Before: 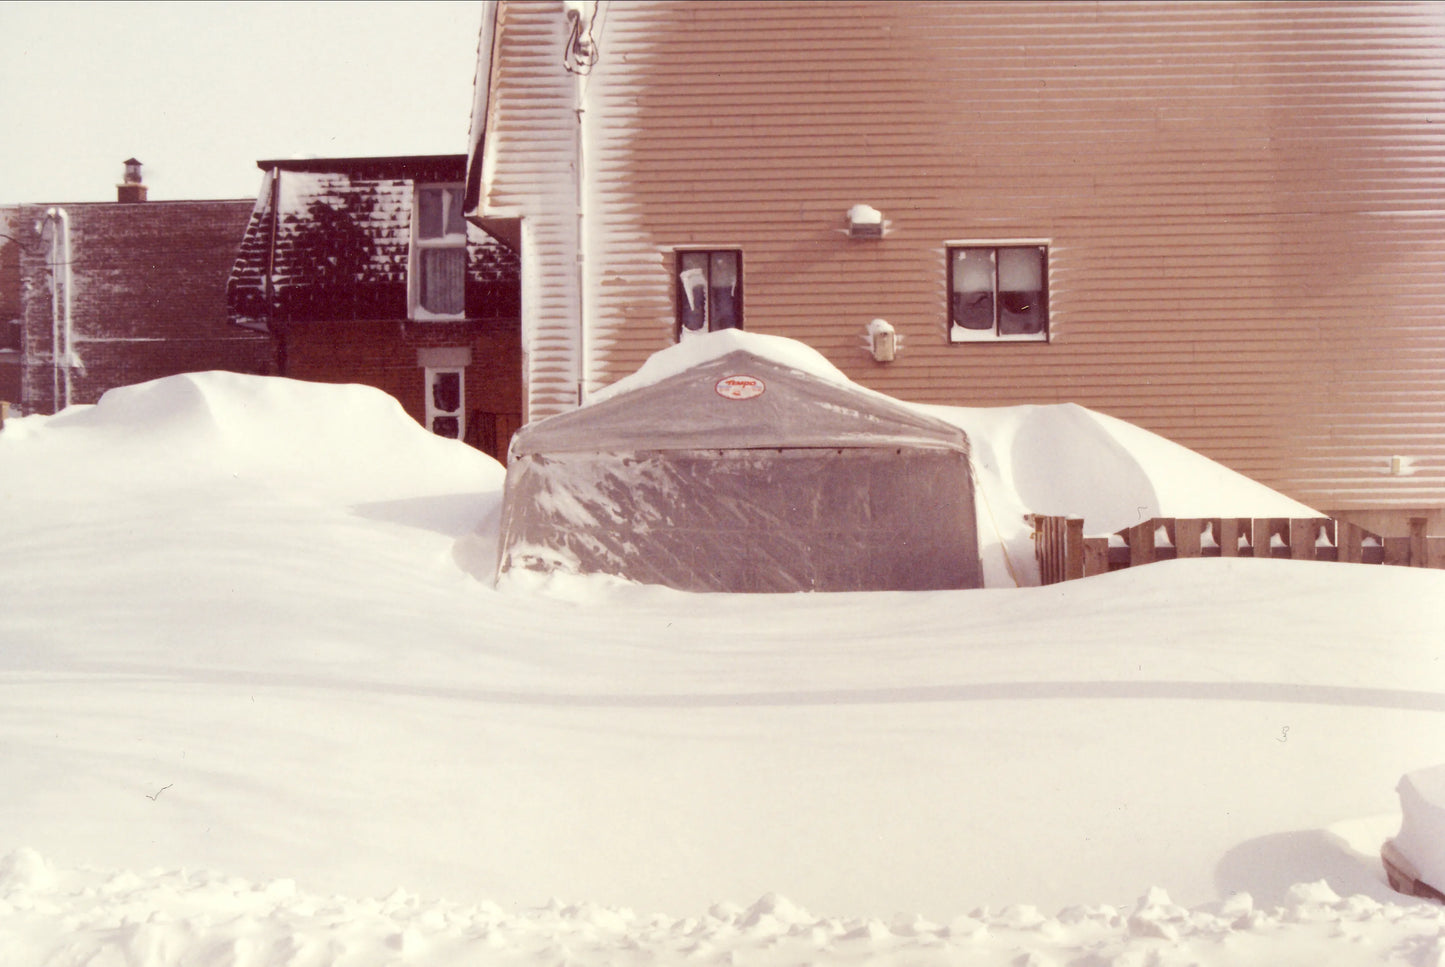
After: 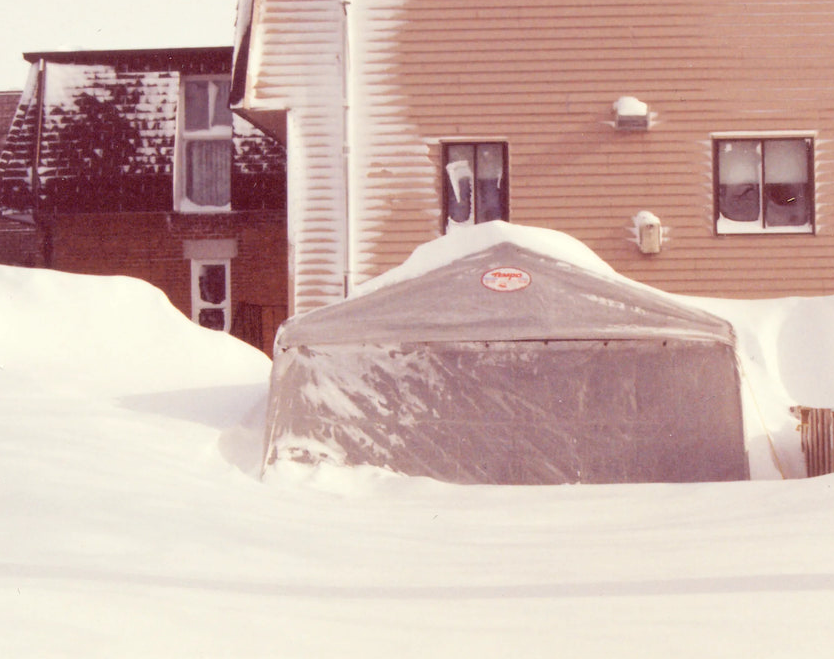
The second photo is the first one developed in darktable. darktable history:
crop: left 16.202%, top 11.208%, right 26.045%, bottom 20.557%
contrast brightness saturation: brightness 0.15
